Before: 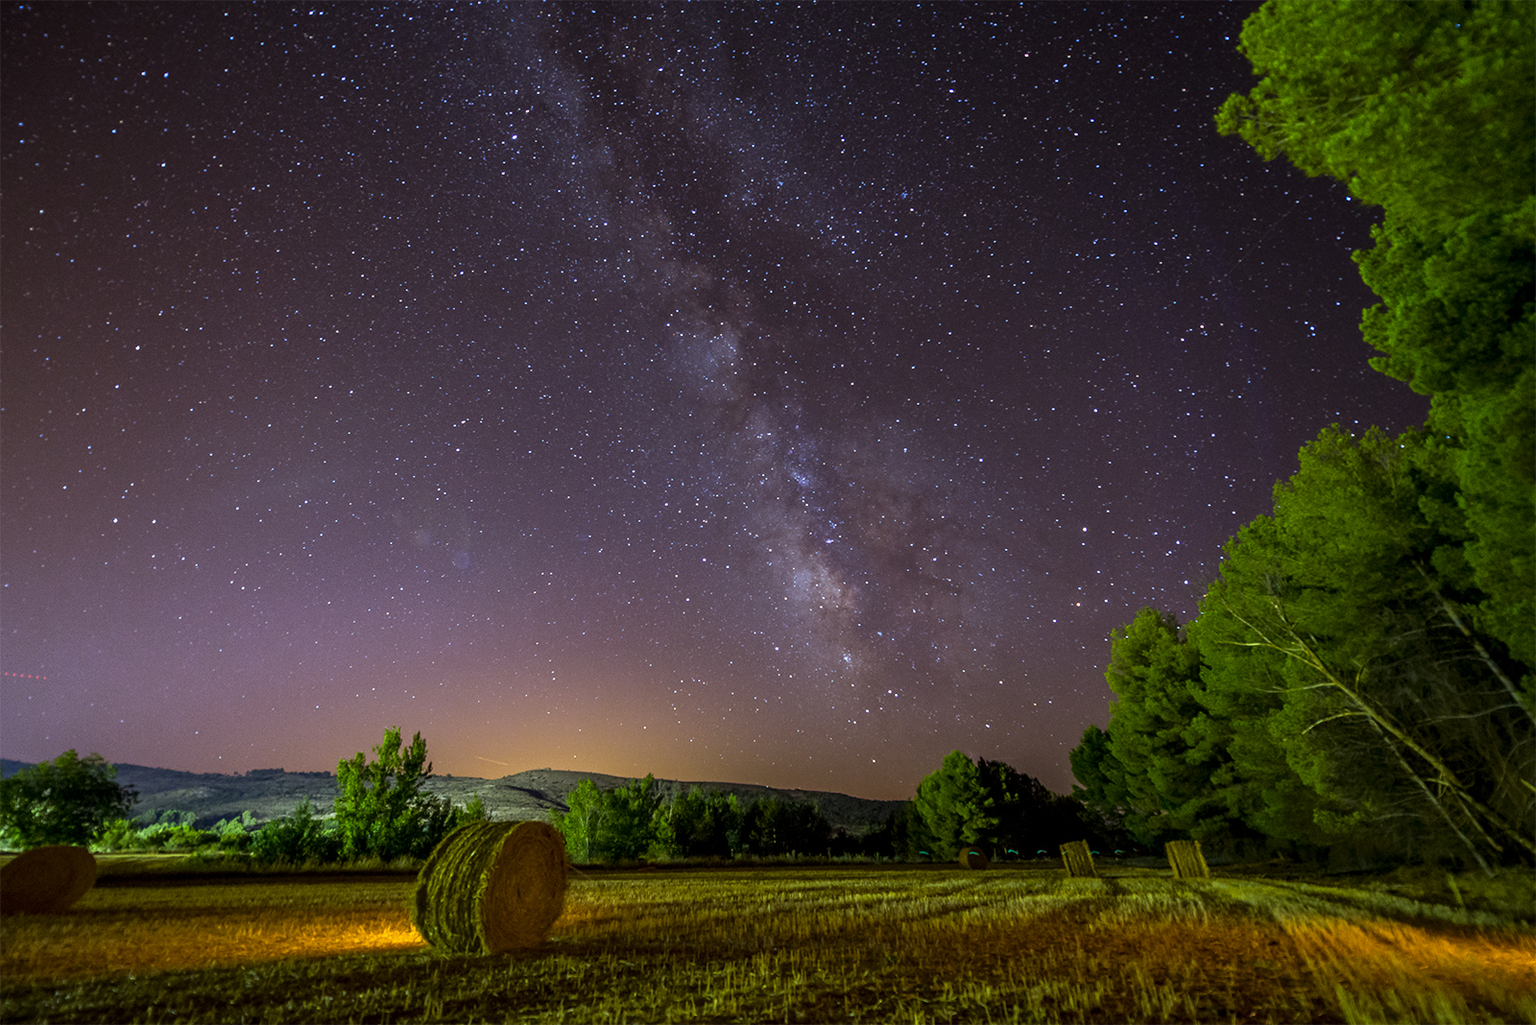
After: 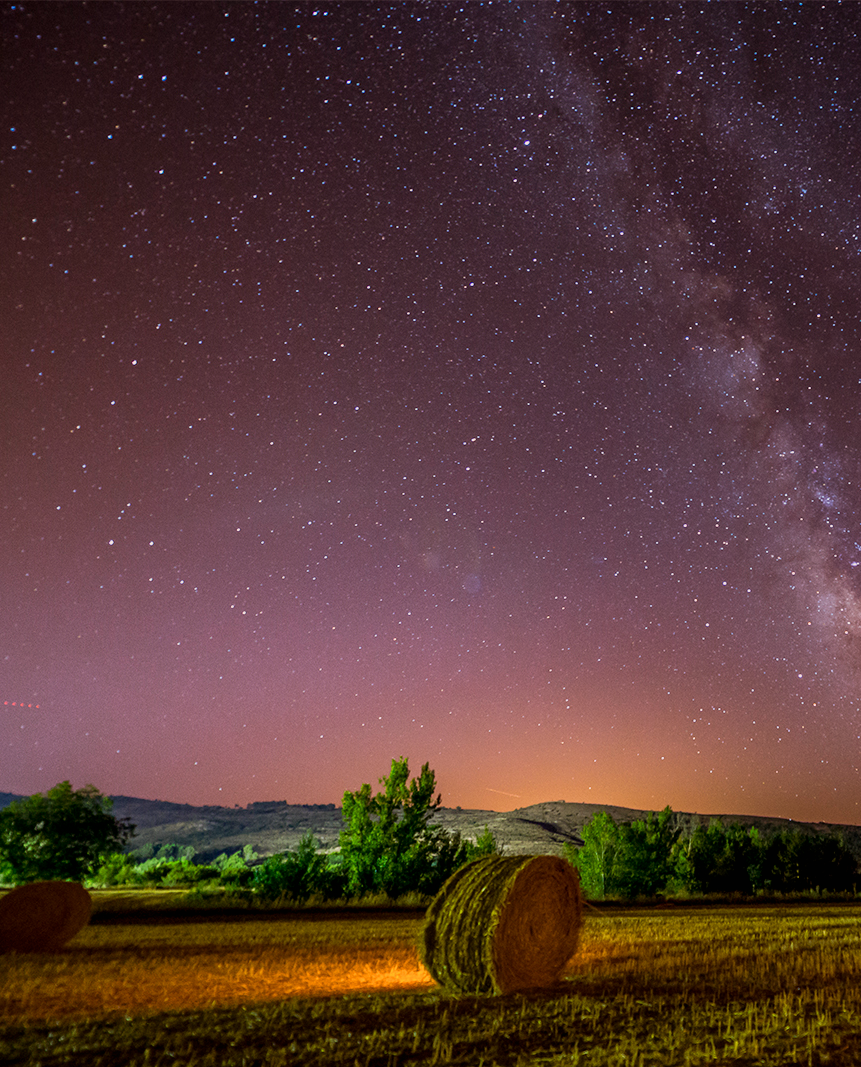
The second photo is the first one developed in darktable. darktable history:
crop: left 0.587%, right 45.588%, bottom 0.086%
white balance: red 1.127, blue 0.943
sigmoid: contrast 1.22, skew 0.65
